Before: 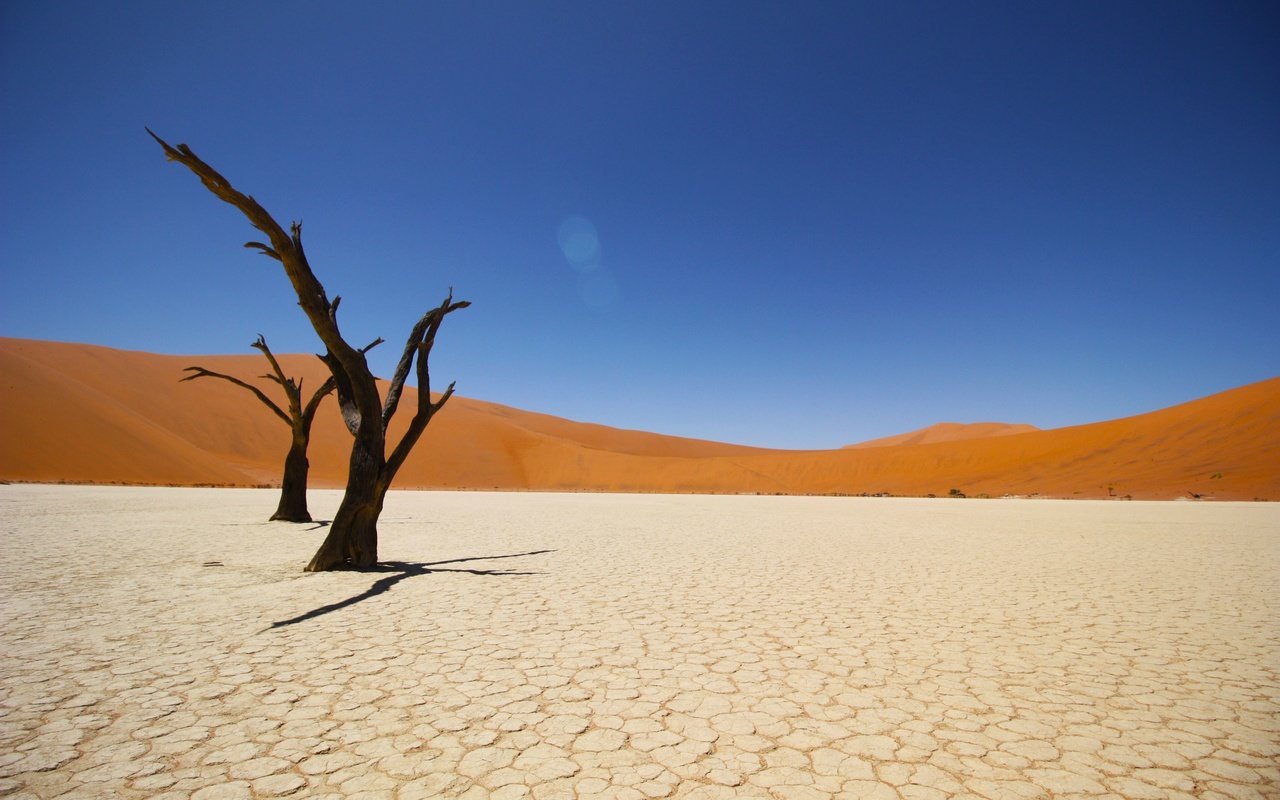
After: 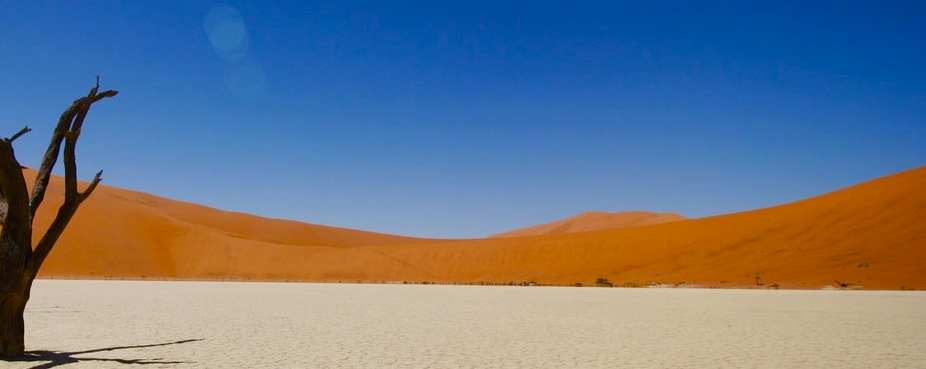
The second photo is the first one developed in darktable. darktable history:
color balance rgb: perceptual saturation grading › global saturation 20%, perceptual saturation grading › highlights -50.237%, perceptual saturation grading › shadows 30.023%, global vibrance 24.805%
crop and rotate: left 27.589%, top 26.602%, bottom 27.22%
shadows and highlights: radius 121.16, shadows 22.05, white point adjustment -9.65, highlights -14.87, soften with gaussian
